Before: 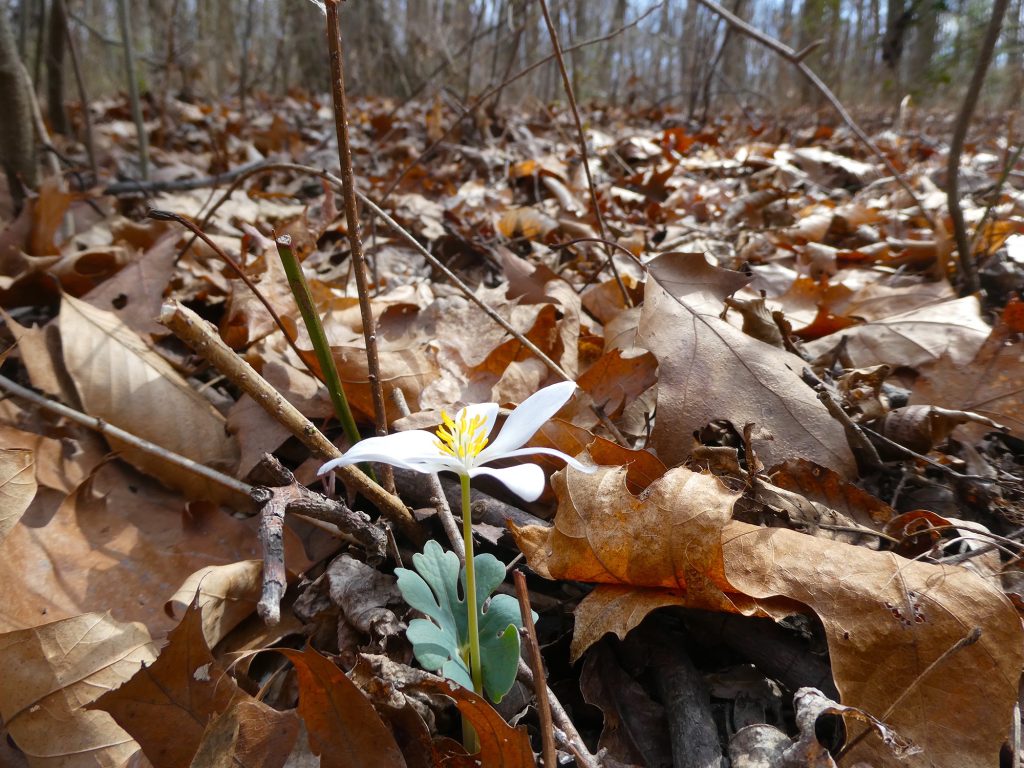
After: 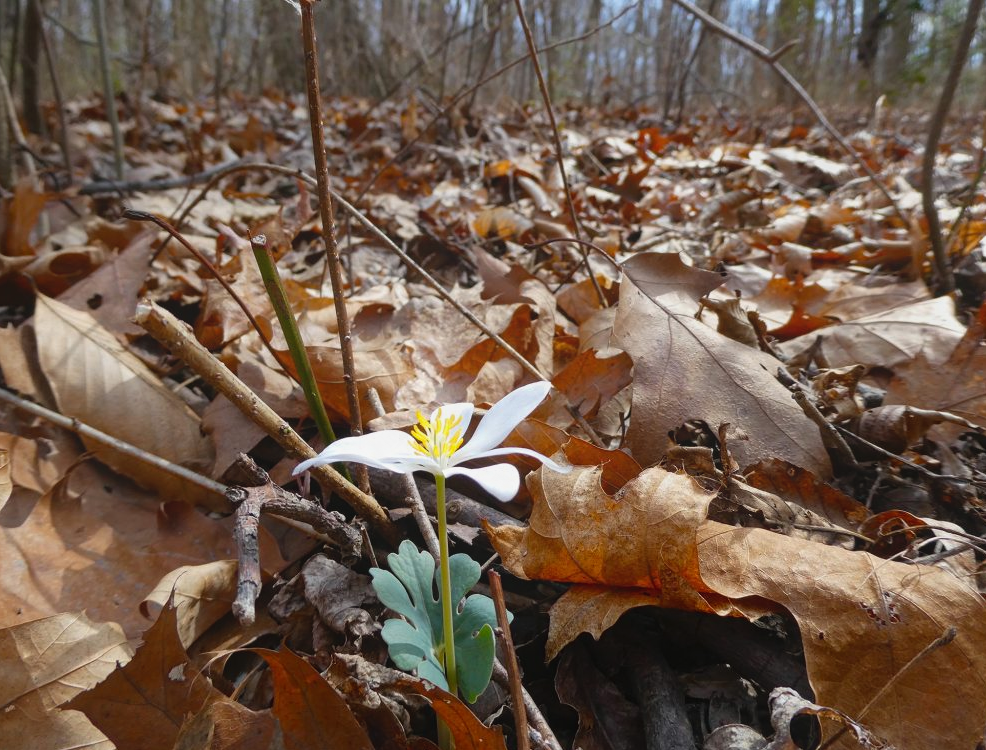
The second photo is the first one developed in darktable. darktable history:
tone equalizer: on, module defaults
contrast equalizer: y [[0.439, 0.44, 0.442, 0.457, 0.493, 0.498], [0.5 ×6], [0.5 ×6], [0 ×6], [0 ×6]], mix 0.76
crop and rotate: left 2.536%, right 1.107%, bottom 2.246%
